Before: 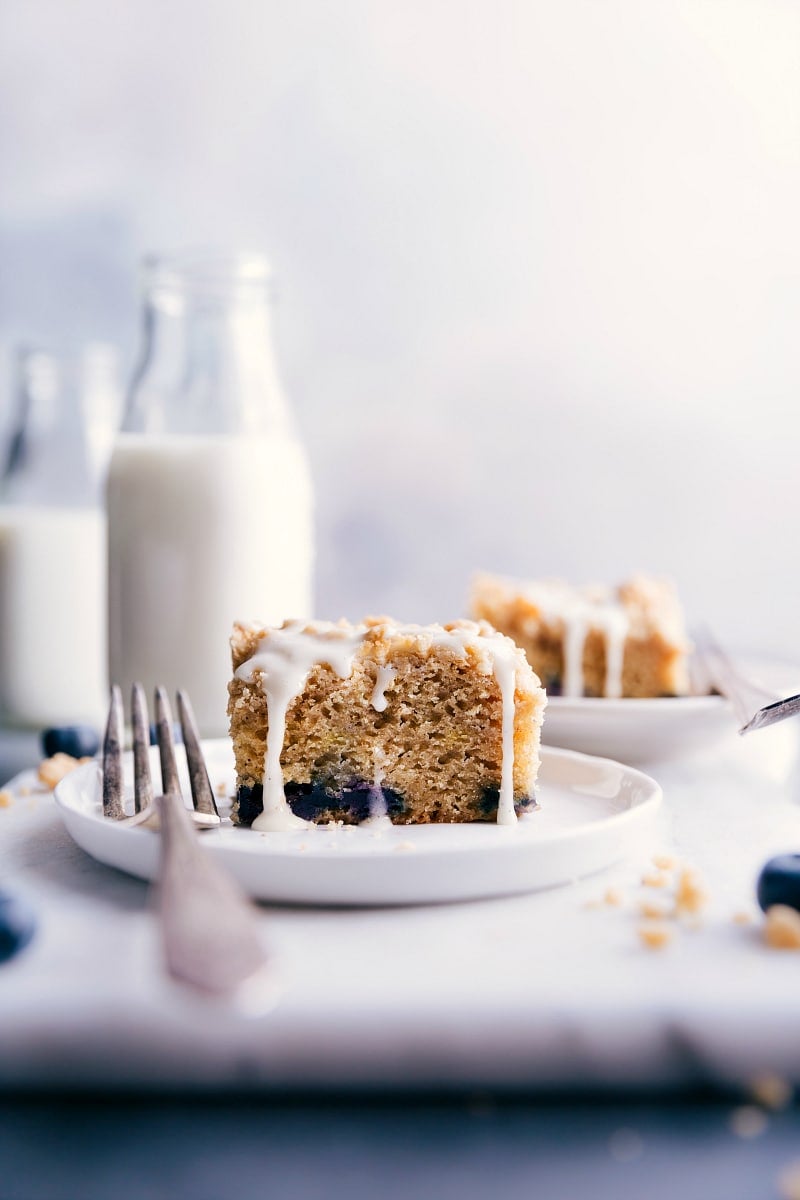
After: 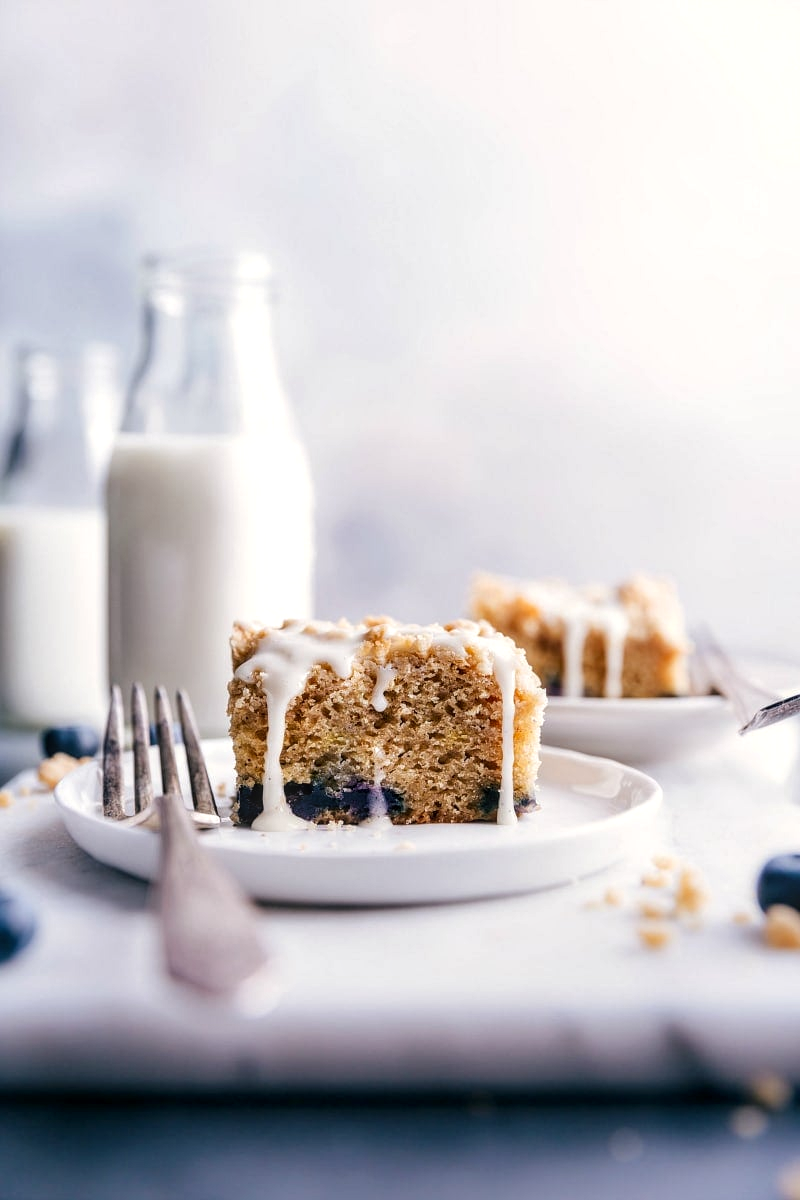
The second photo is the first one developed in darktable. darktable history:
local contrast: highlights 29%, detail 130%
exposure: black level correction -0.001, exposure 0.08 EV, compensate highlight preservation false
